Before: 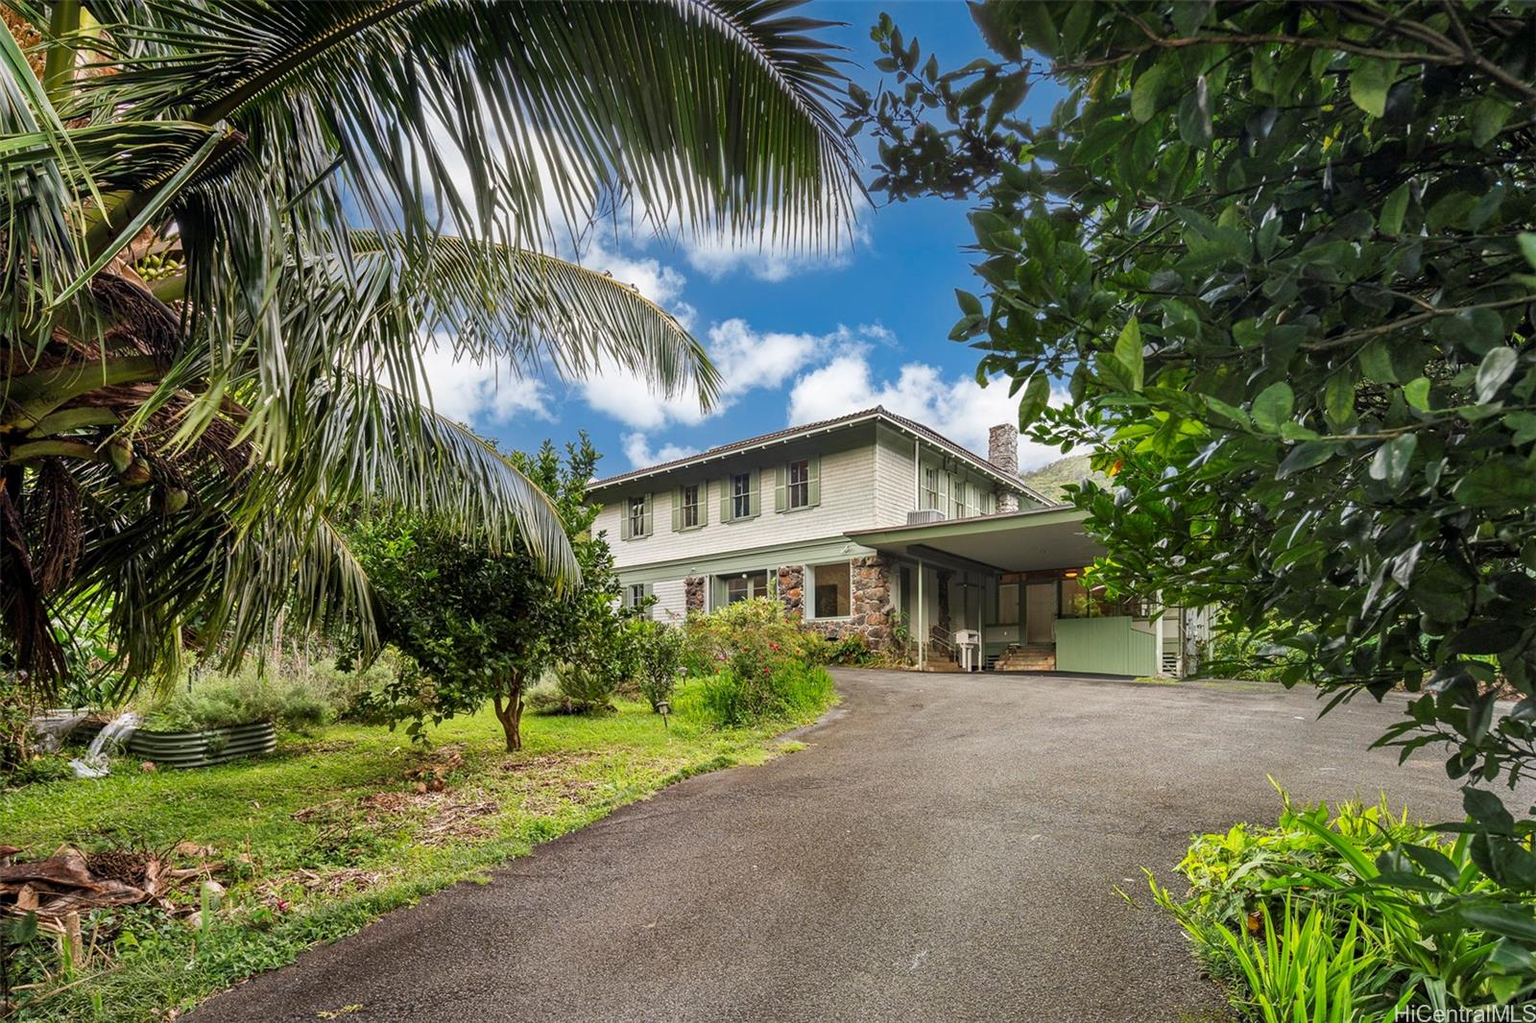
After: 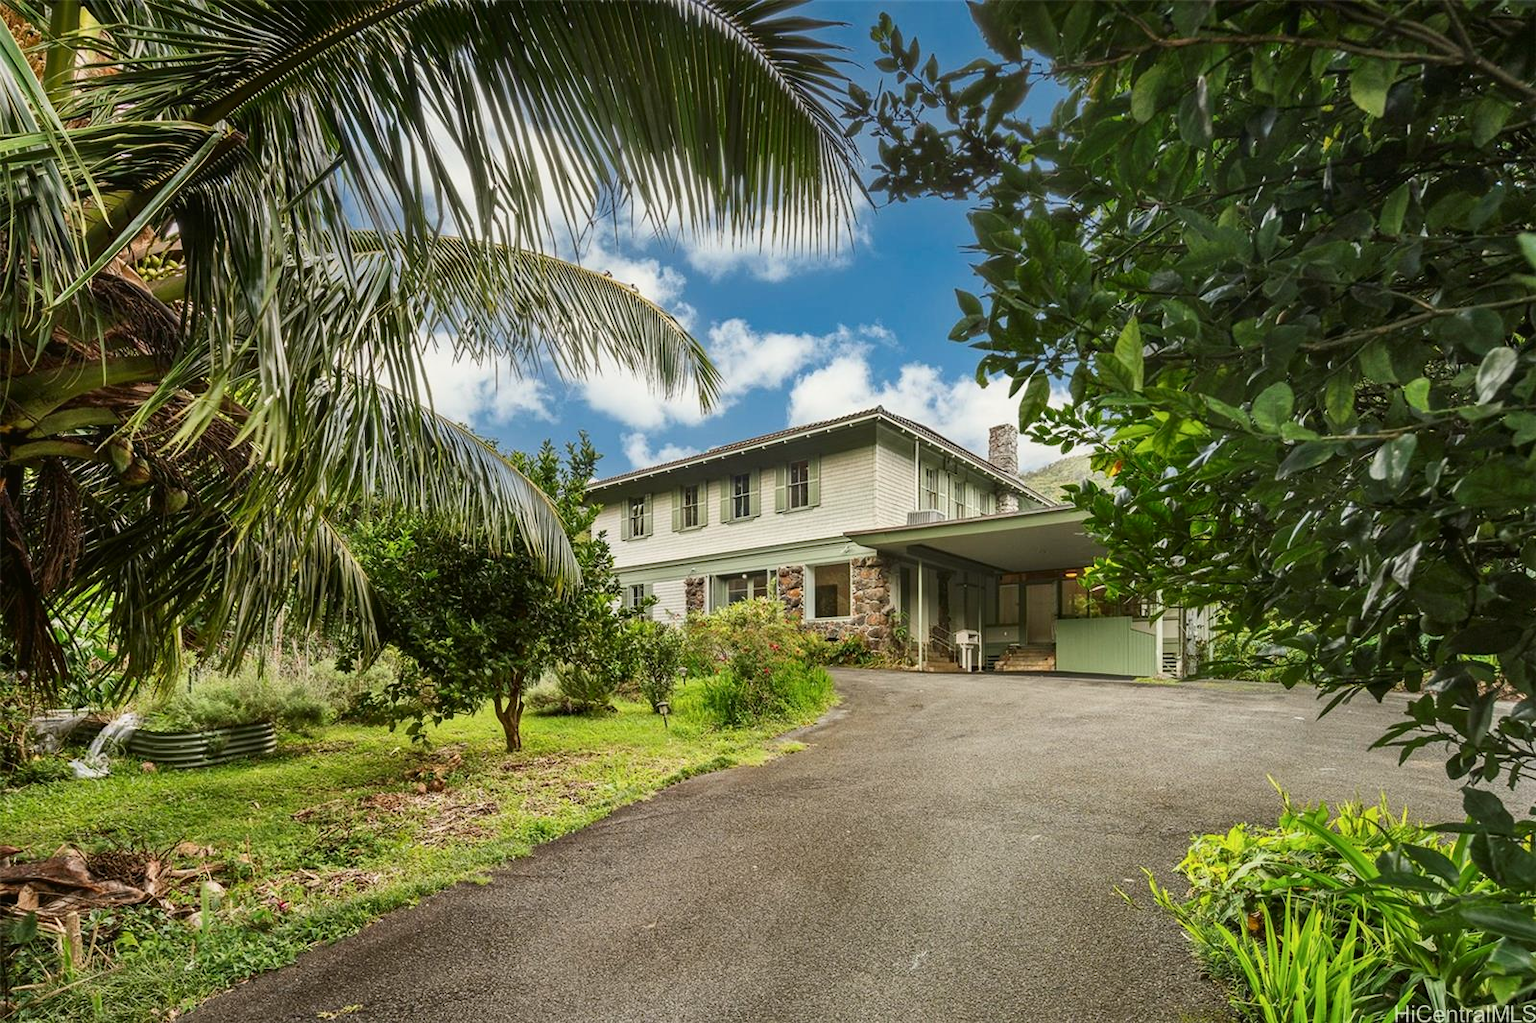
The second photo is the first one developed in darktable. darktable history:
contrast brightness saturation: contrast 0.14
exposure: compensate highlight preservation false
color balance: mode lift, gamma, gain (sRGB), lift [1.04, 1, 1, 0.97], gamma [1.01, 1, 1, 0.97], gain [0.96, 1, 1, 0.97]
